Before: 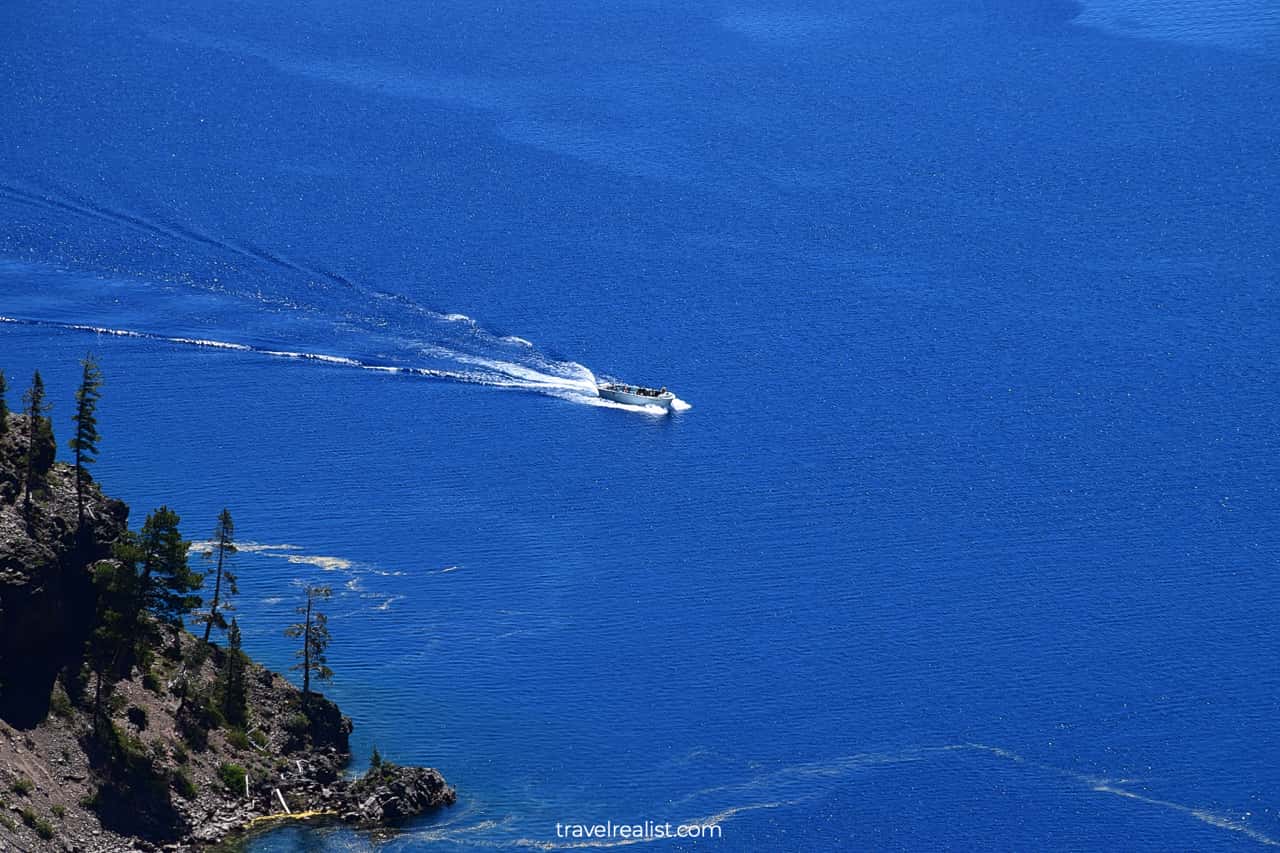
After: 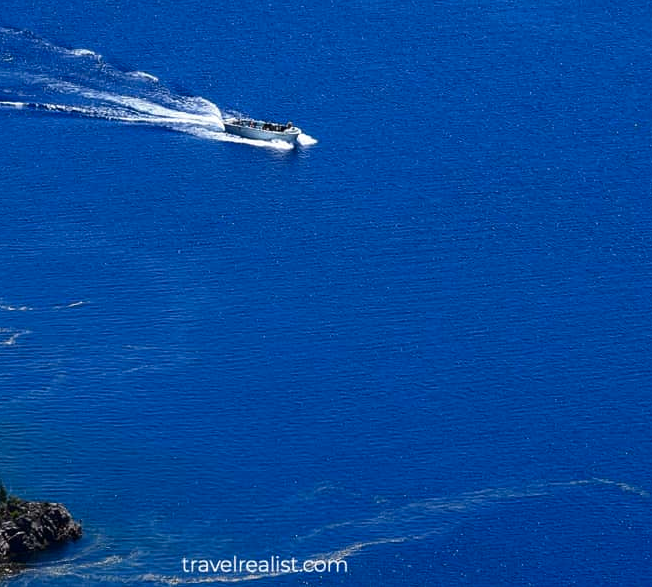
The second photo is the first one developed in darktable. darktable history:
contrast brightness saturation: brightness -0.09
crop and rotate: left 29.237%, top 31.152%, right 19.807%
